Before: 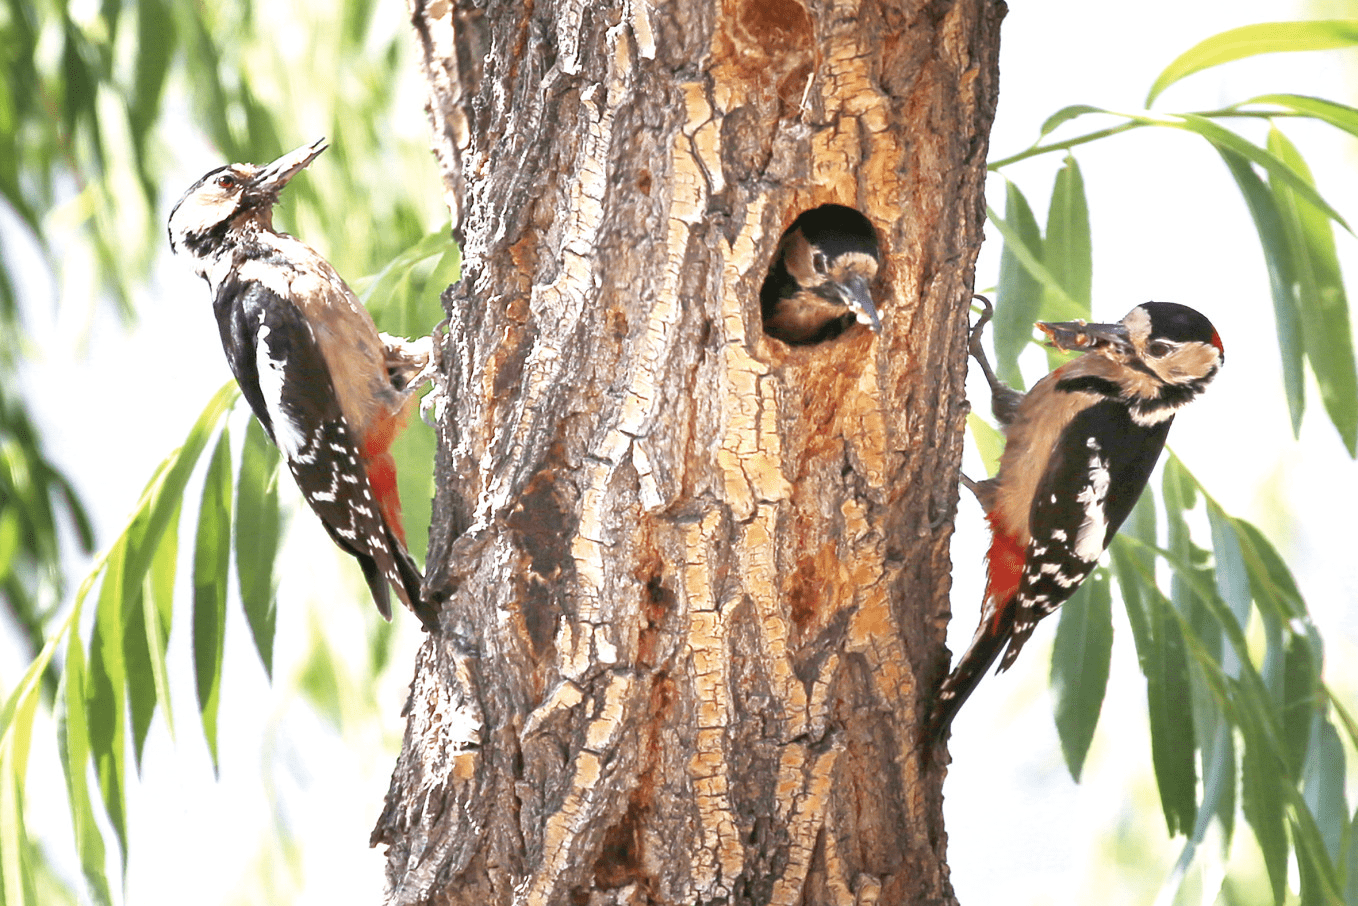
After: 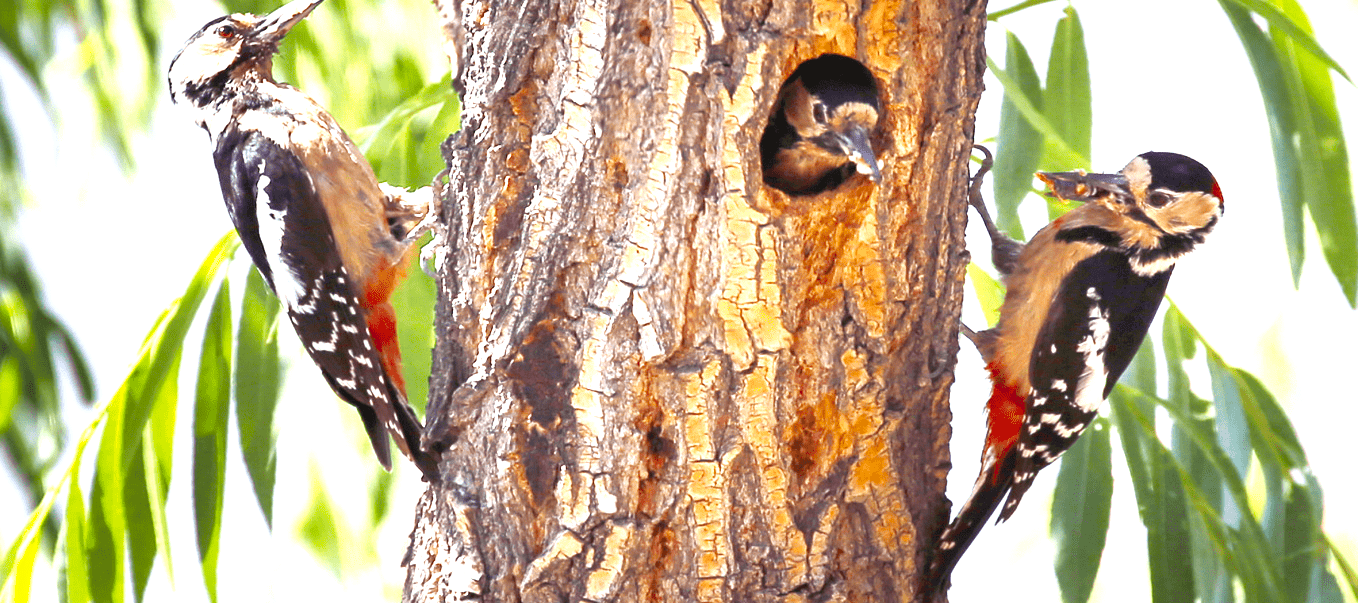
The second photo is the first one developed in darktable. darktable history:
crop: top 16.57%, bottom 16.765%
color balance rgb: shadows lift › luminance -21.815%, shadows lift › chroma 9.133%, shadows lift › hue 285.75°, power › hue 329.26°, perceptual saturation grading › global saturation 29.937%, perceptual brilliance grading › highlights 7.35%, perceptual brilliance grading › mid-tones 3.011%, perceptual brilliance grading › shadows 2.112%, global vibrance 20%
